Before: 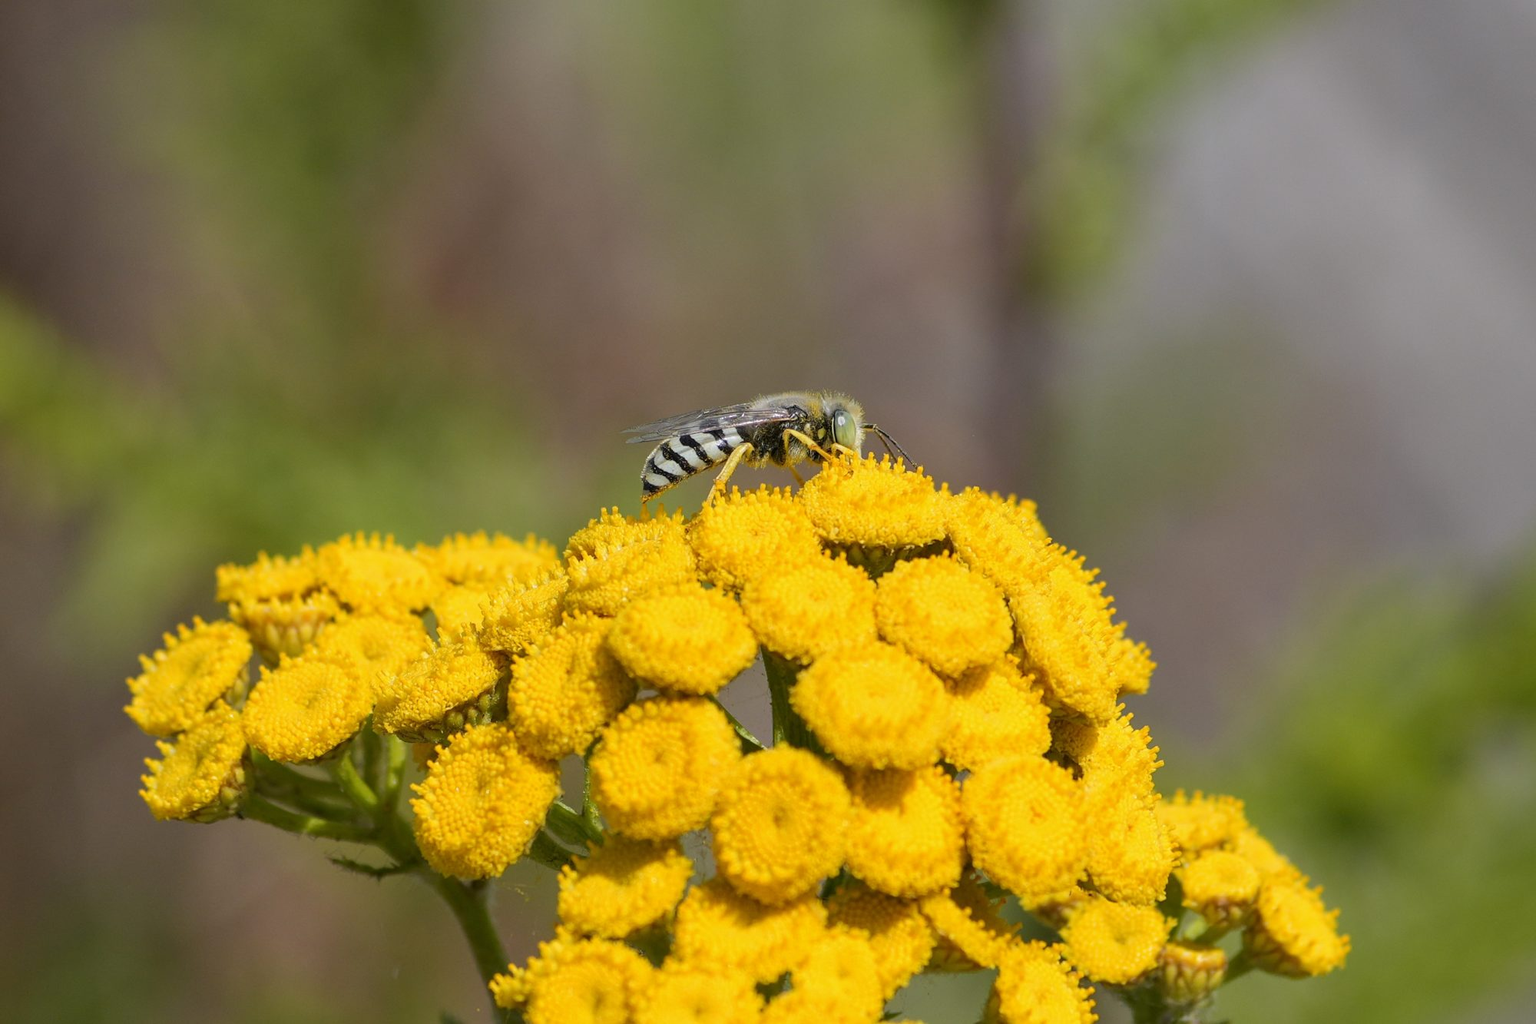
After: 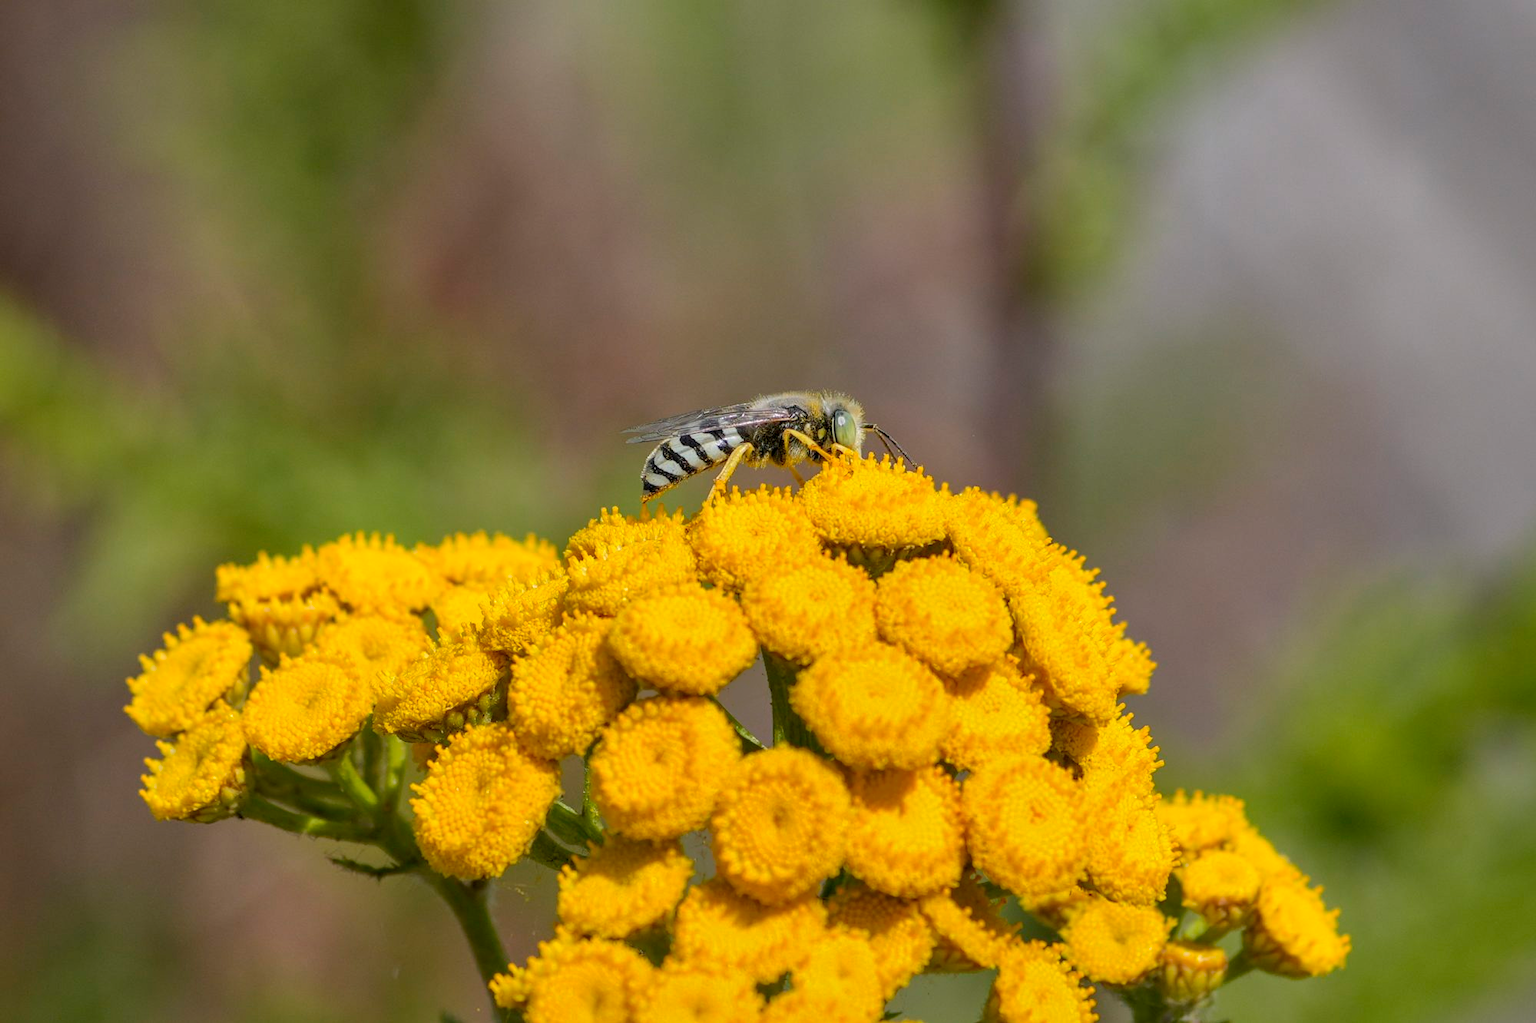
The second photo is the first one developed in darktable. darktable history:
shadows and highlights: shadows 40, highlights -60
local contrast: on, module defaults
